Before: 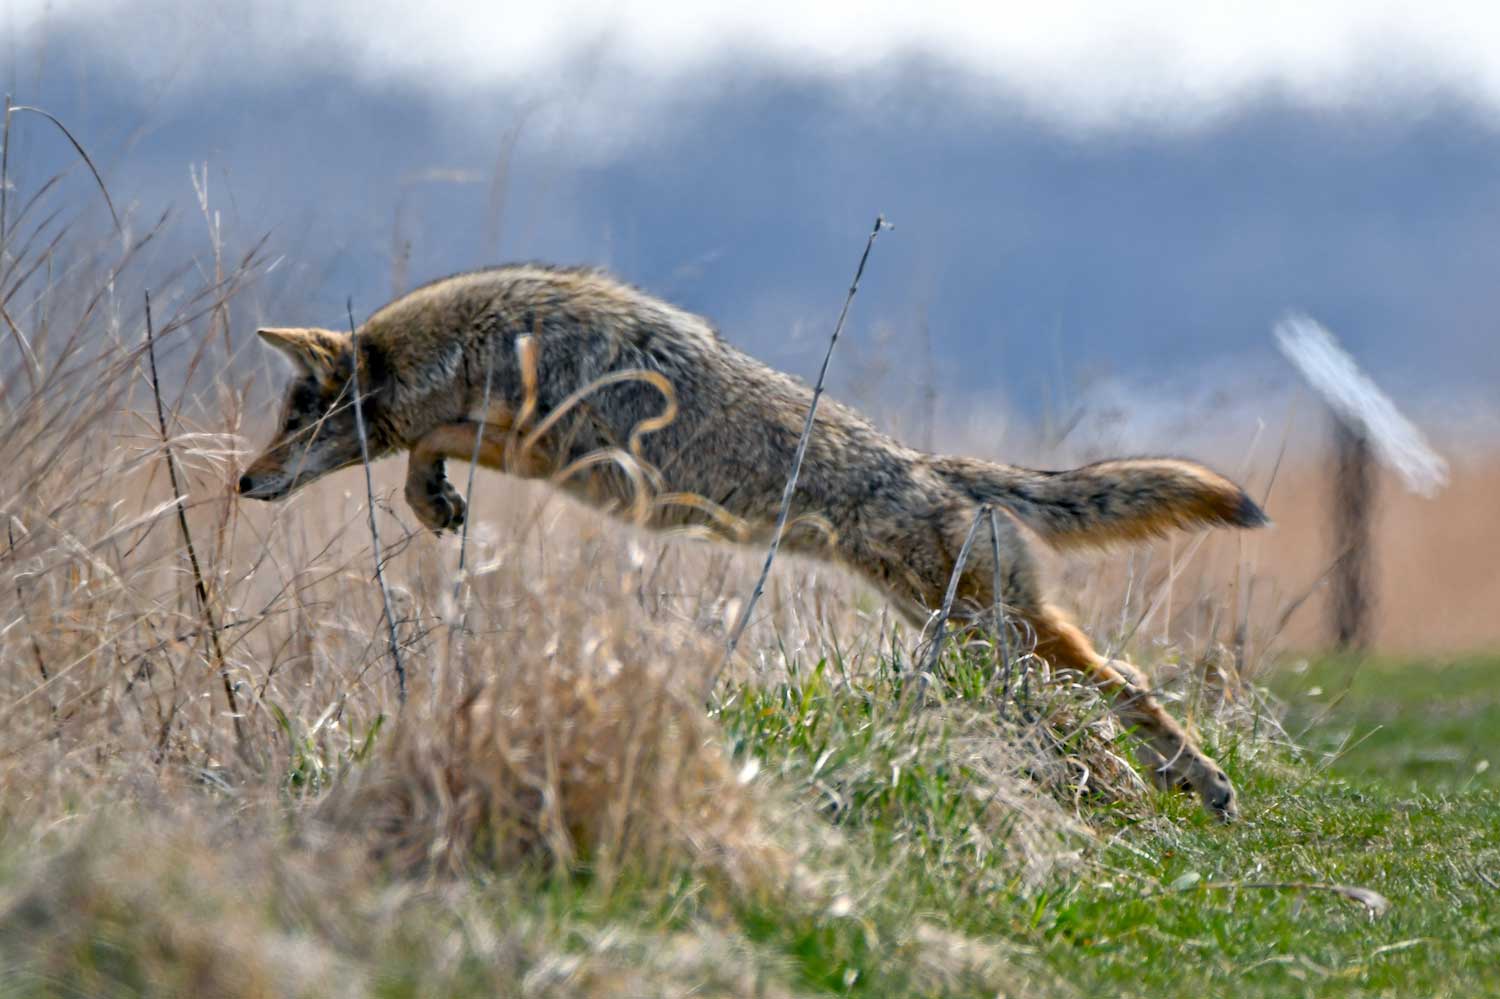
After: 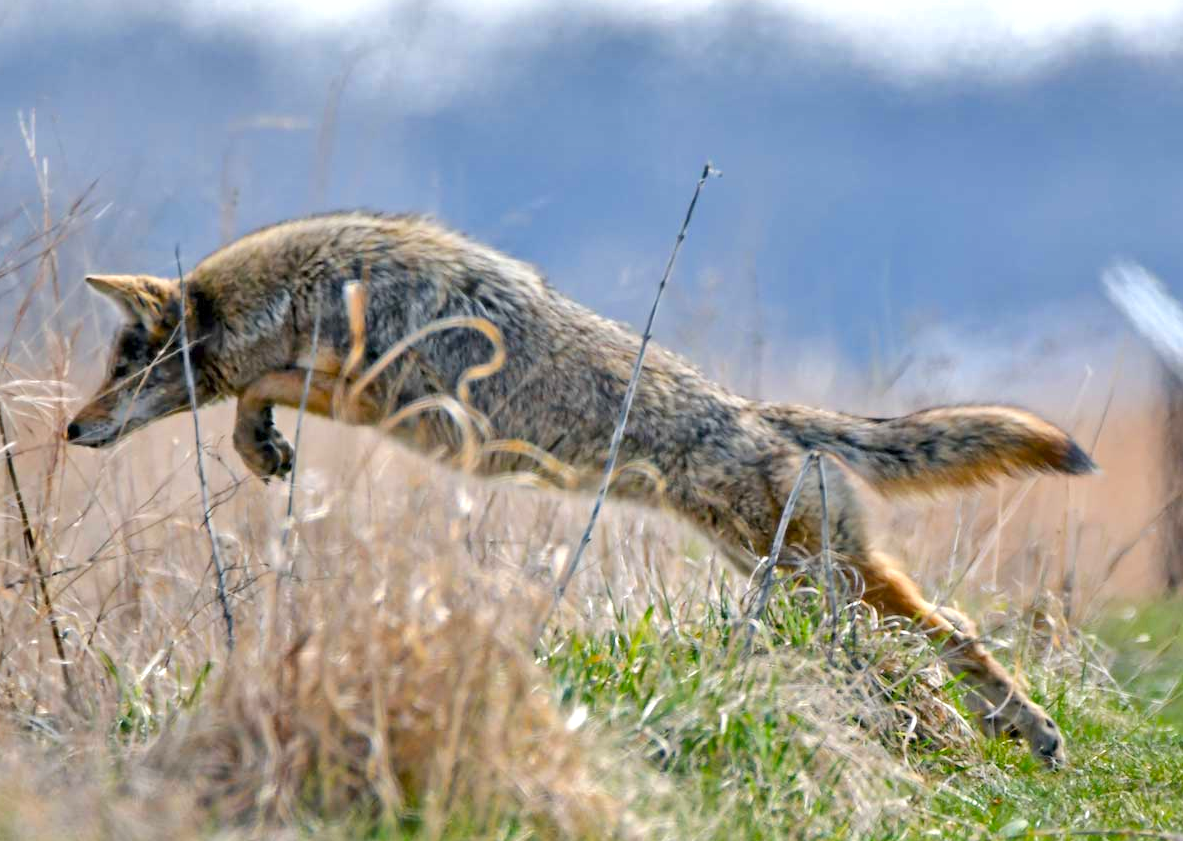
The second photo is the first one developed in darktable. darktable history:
crop: left 11.518%, top 5.364%, right 9.553%, bottom 10.354%
tone equalizer: -8 EV 1.01 EV, -7 EV 0.987 EV, -6 EV 0.999 EV, -5 EV 1.01 EV, -4 EV 1.03 EV, -3 EV 0.741 EV, -2 EV 0.503 EV, -1 EV 0.238 EV, edges refinement/feathering 500, mask exposure compensation -1.57 EV, preserve details no
shadows and highlights: soften with gaussian
